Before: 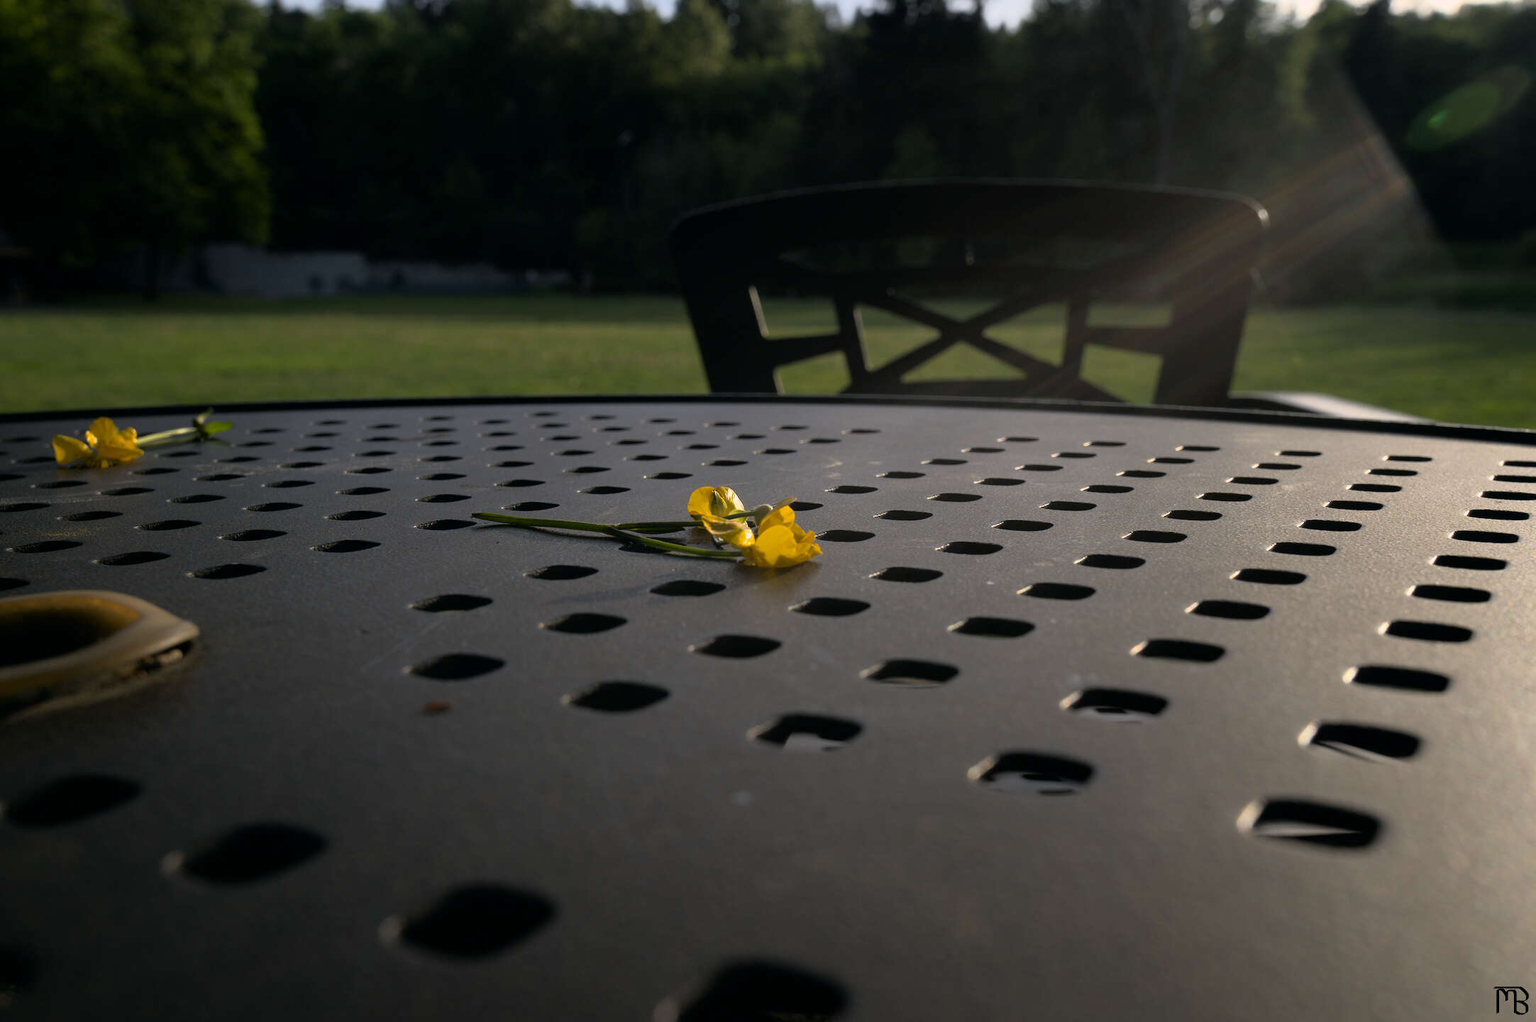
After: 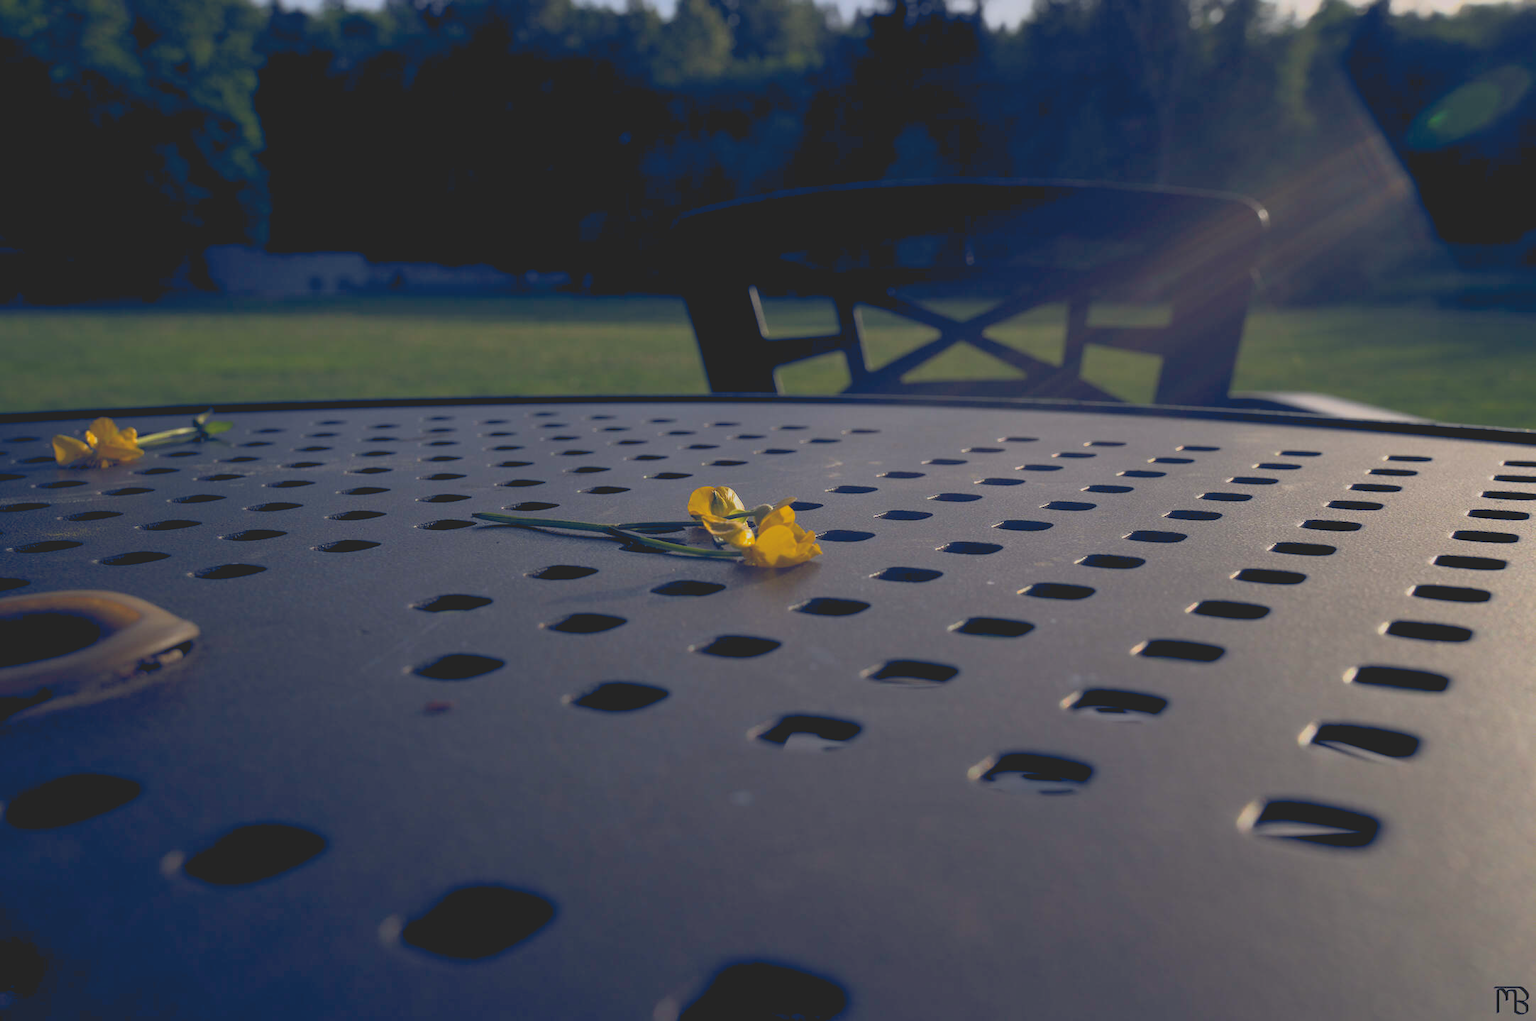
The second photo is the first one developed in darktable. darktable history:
color balance rgb: global offset › luminance -0.307%, global offset › chroma 0.315%, global offset › hue 261.27°, perceptual saturation grading › global saturation 0.043%
contrast brightness saturation: contrast -0.283
